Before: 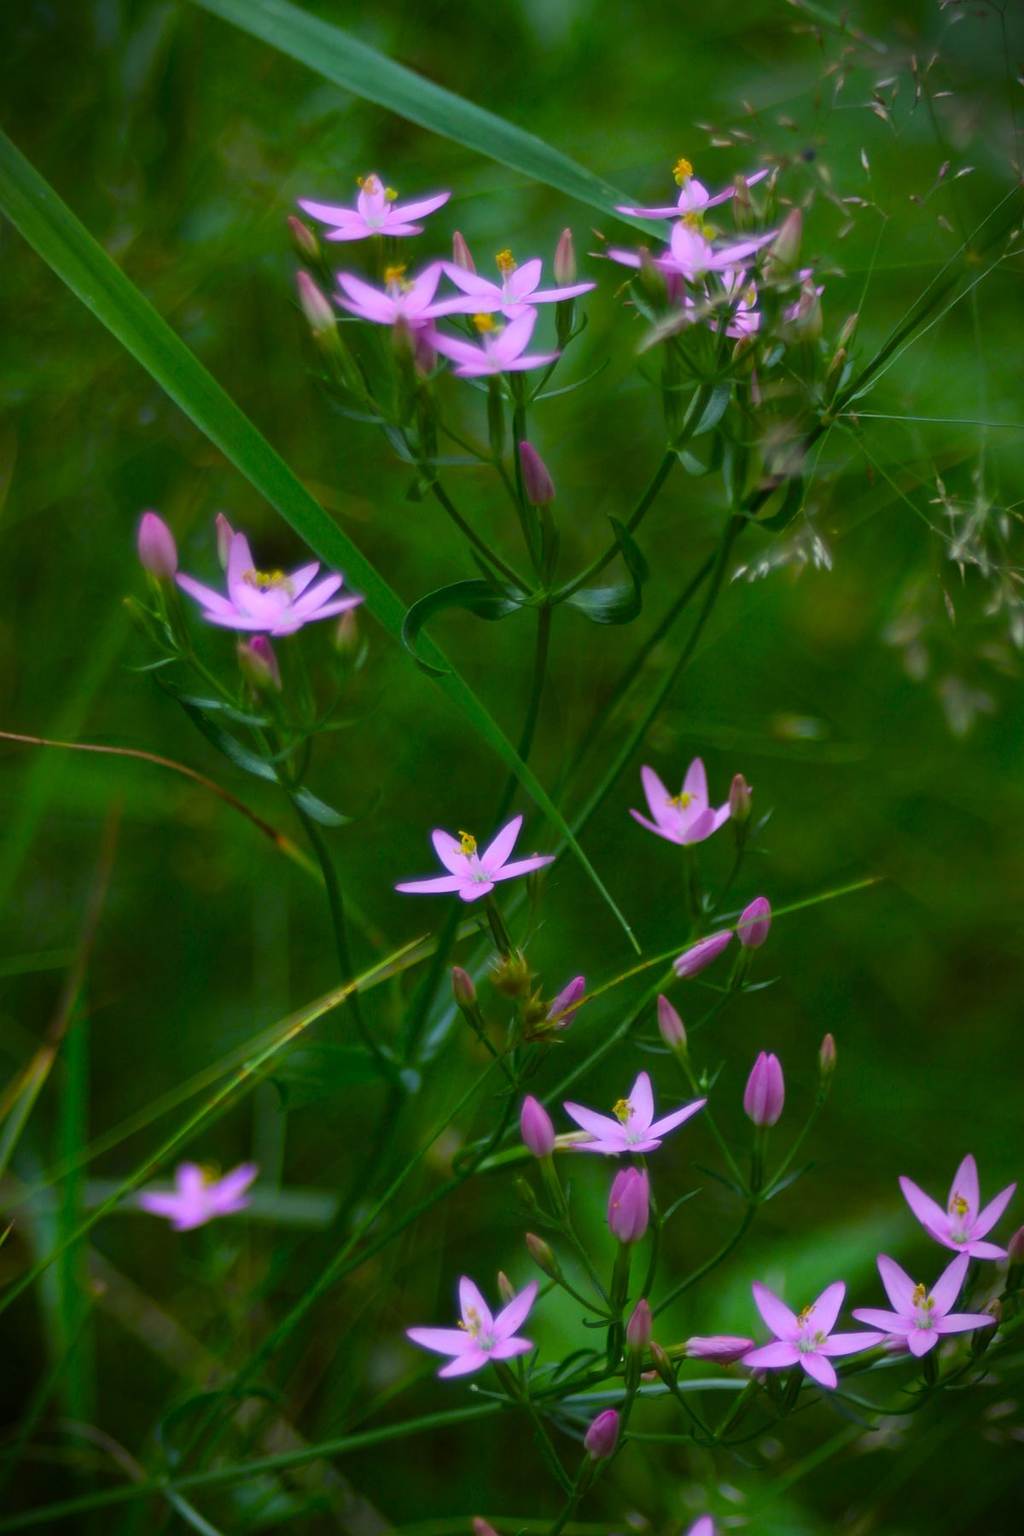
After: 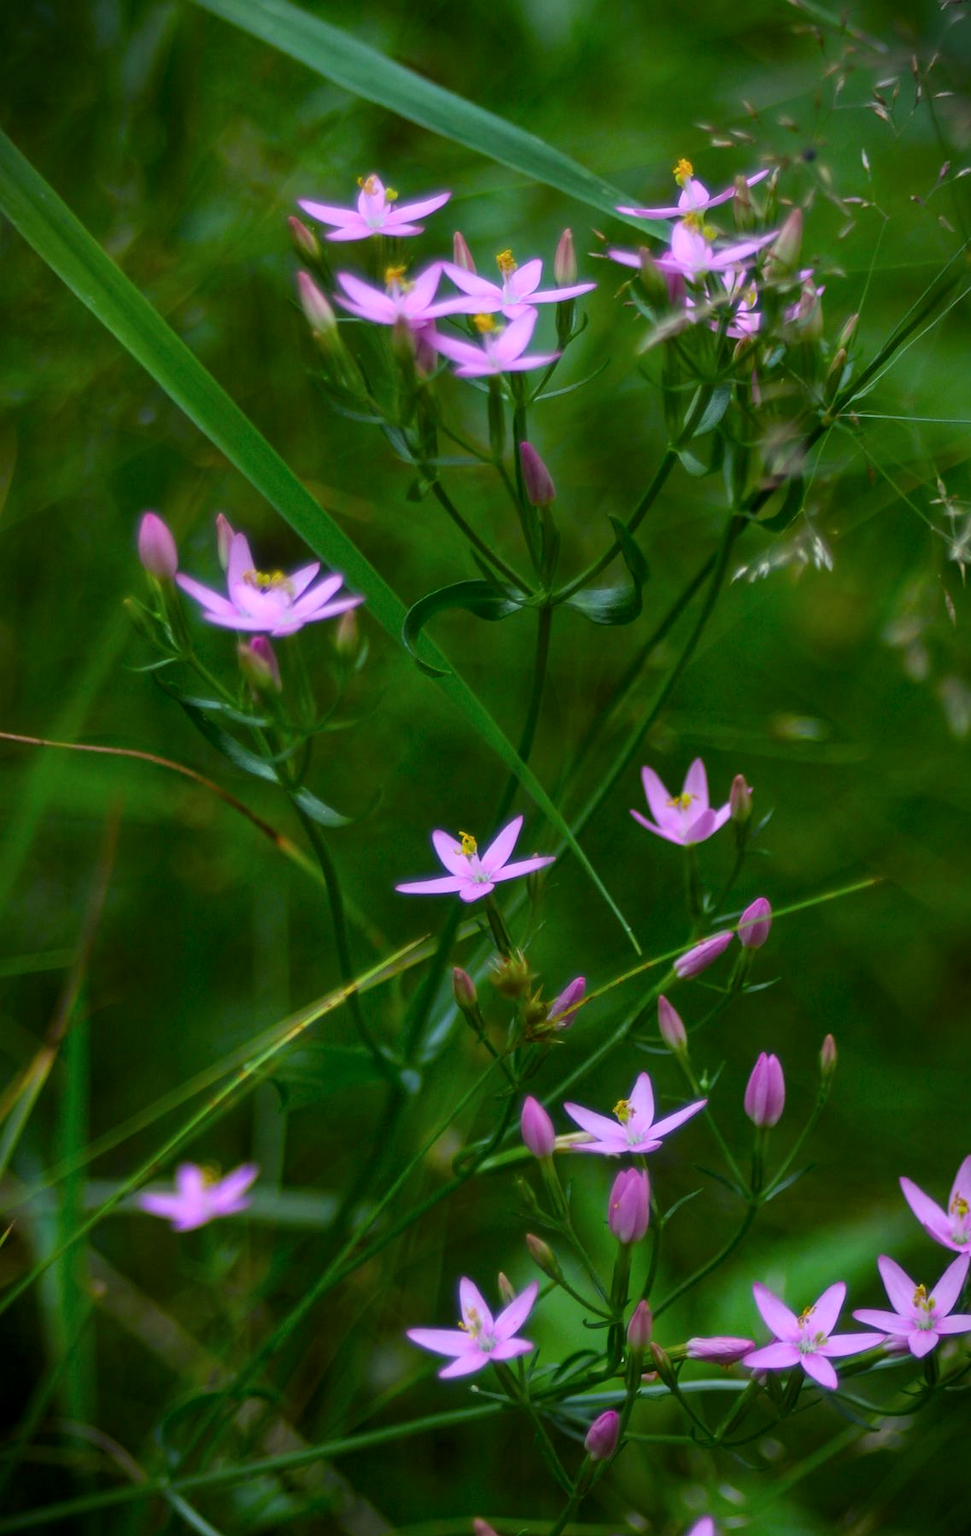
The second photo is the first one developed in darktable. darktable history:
crop and rotate: right 5.167%
local contrast: on, module defaults
